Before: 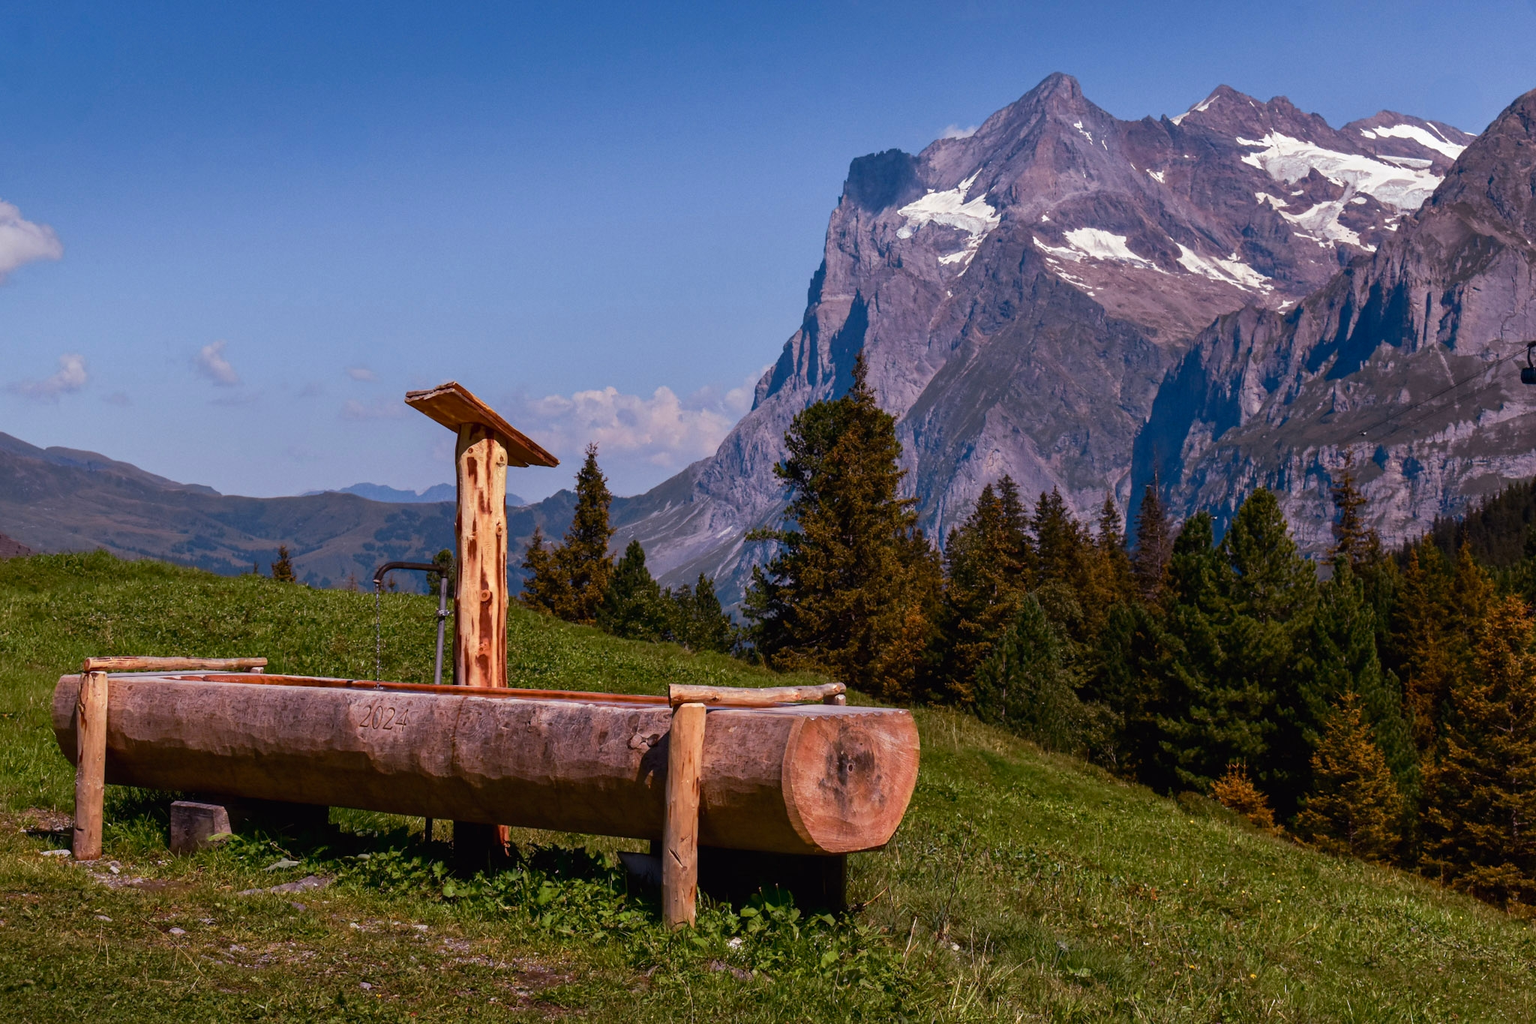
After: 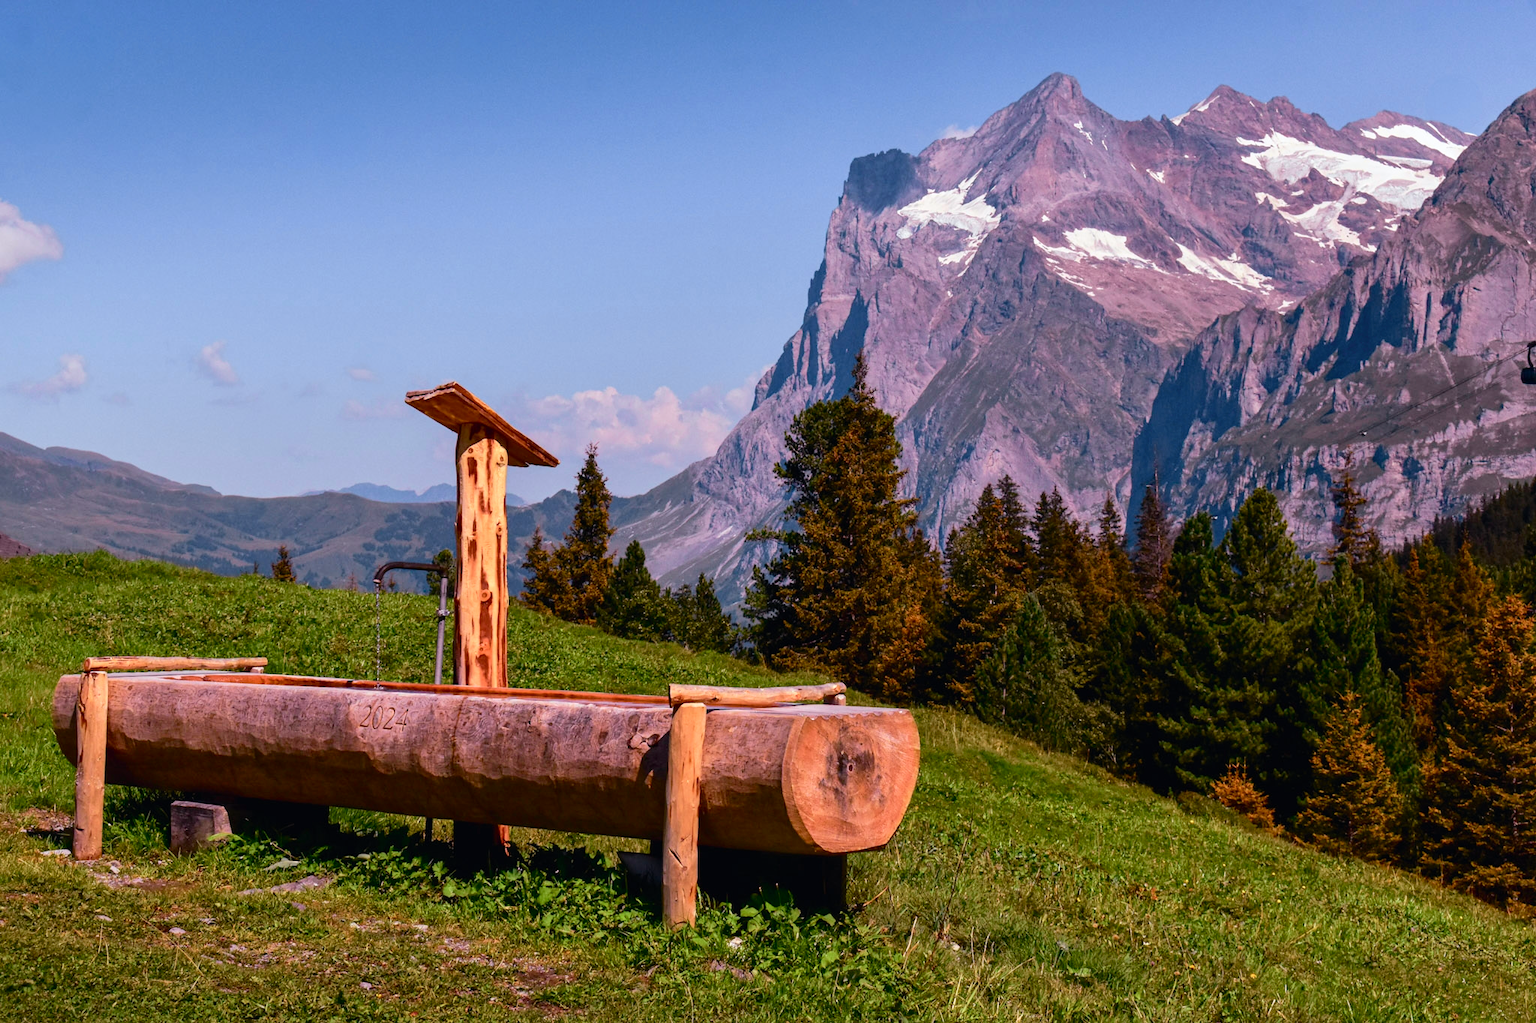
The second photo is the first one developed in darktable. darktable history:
tone curve: curves: ch0 [(0, 0) (0.051, 0.047) (0.102, 0.099) (0.228, 0.275) (0.432, 0.535) (0.695, 0.778) (0.908, 0.946) (1, 1)]; ch1 [(0, 0) (0.339, 0.298) (0.402, 0.363) (0.453, 0.421) (0.483, 0.469) (0.494, 0.493) (0.504, 0.501) (0.527, 0.538) (0.563, 0.595) (0.597, 0.632) (1, 1)]; ch2 [(0, 0) (0.48, 0.48) (0.504, 0.5) (0.539, 0.554) (0.59, 0.63) (0.642, 0.684) (0.824, 0.815) (1, 1)], color space Lab, independent channels, preserve colors none
